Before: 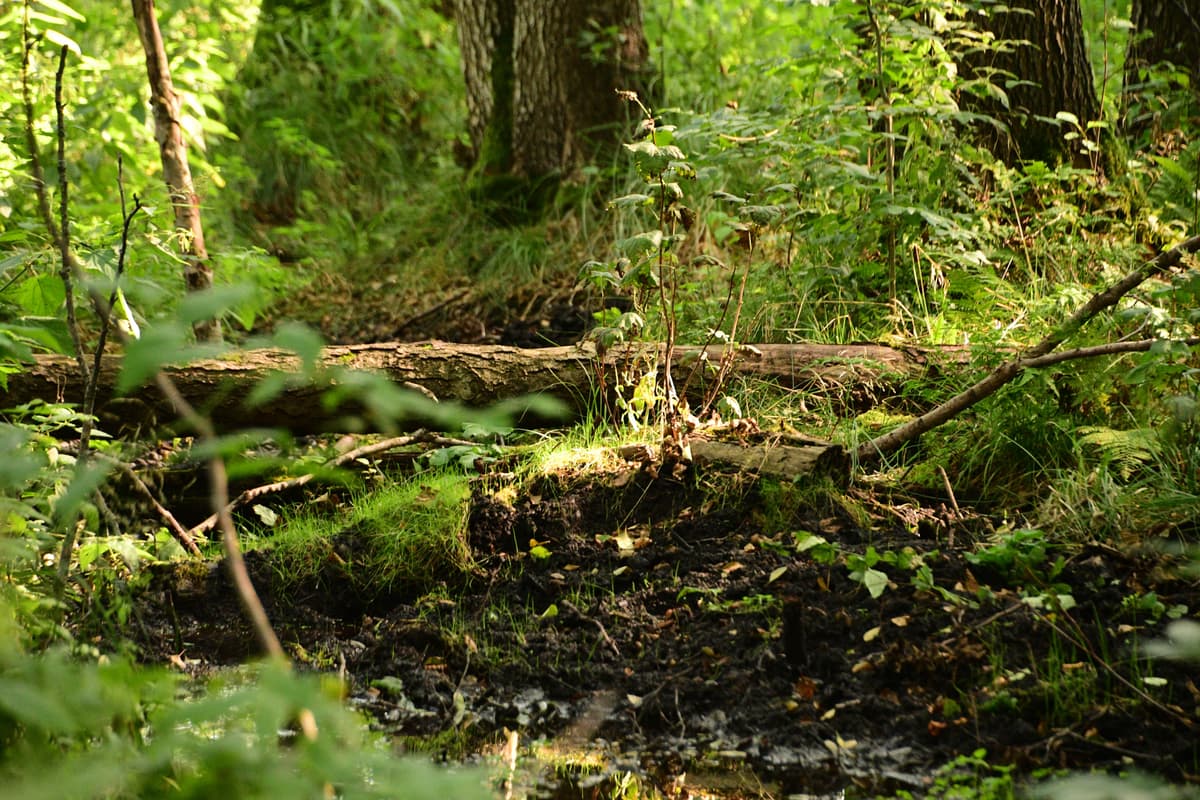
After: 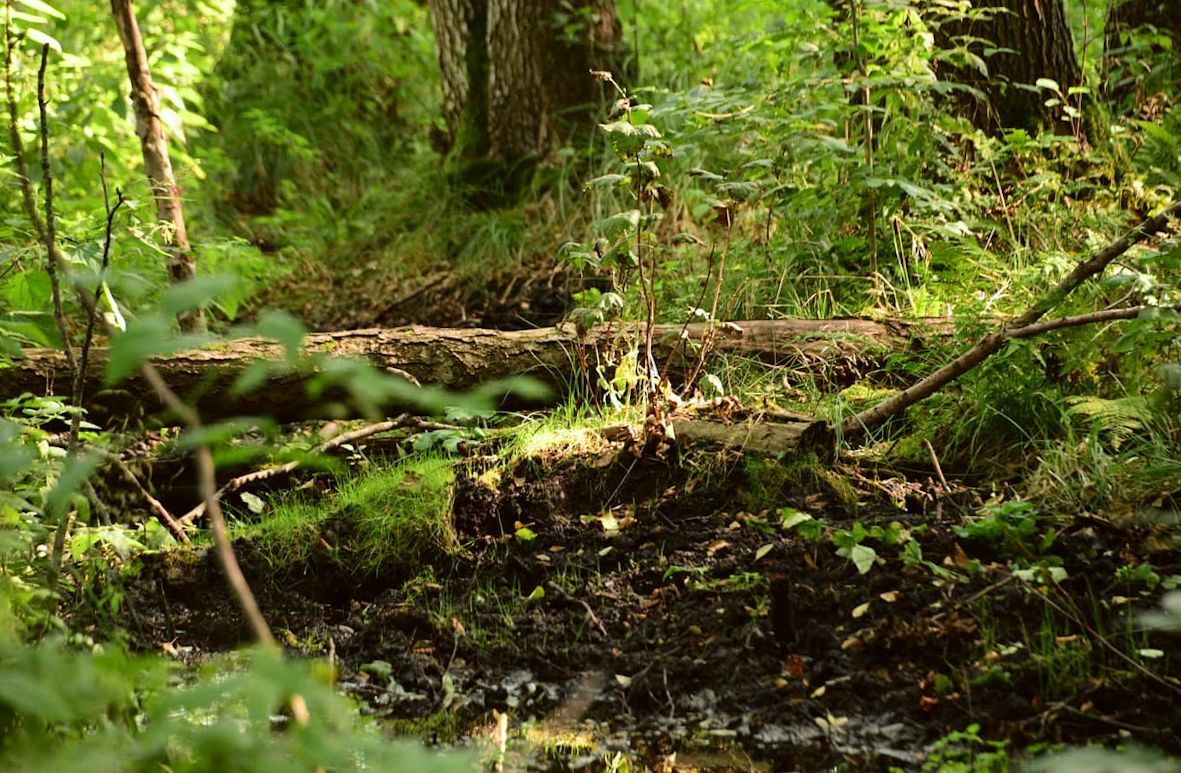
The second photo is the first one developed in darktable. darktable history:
color correction: highlights a* -2.73, highlights b* -2.09, shadows a* 2.41, shadows b* 2.73
rotate and perspective: rotation -1.32°, lens shift (horizontal) -0.031, crop left 0.015, crop right 0.985, crop top 0.047, crop bottom 0.982
